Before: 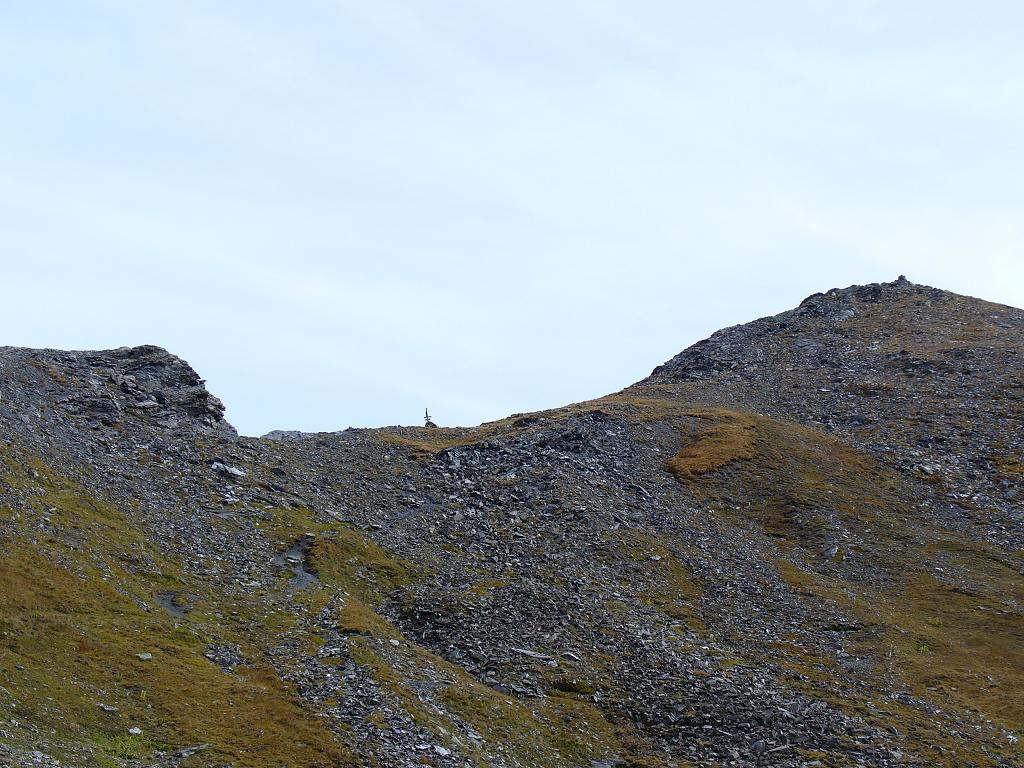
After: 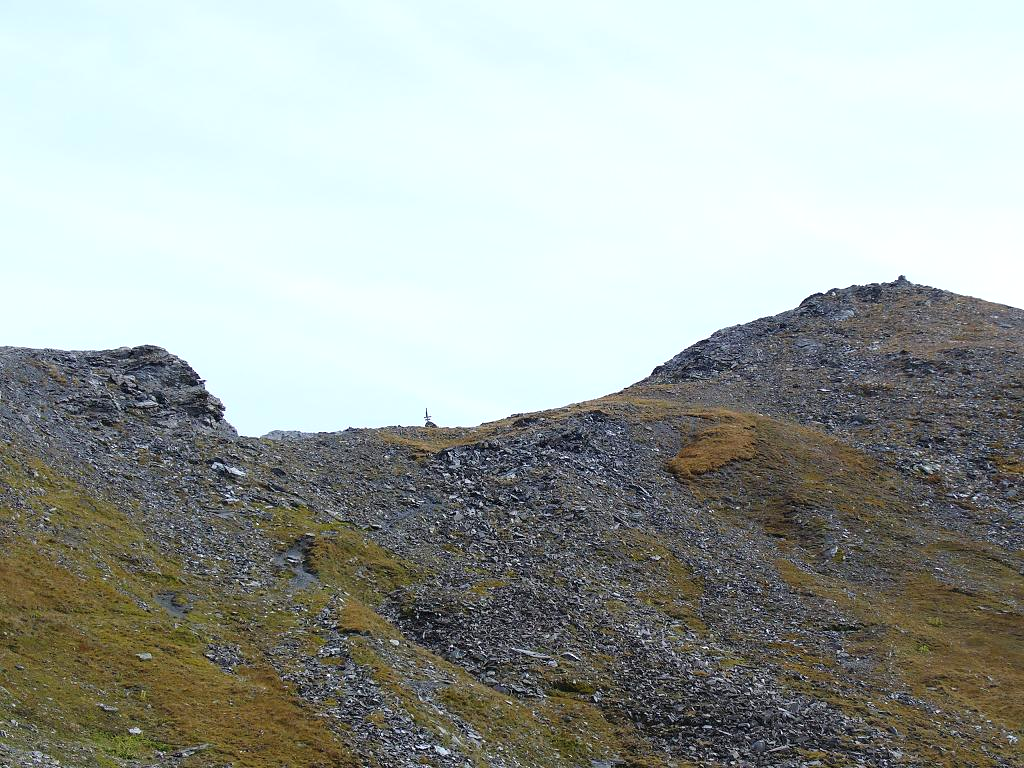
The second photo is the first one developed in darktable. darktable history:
levels: levels [0, 0.476, 0.951]
contrast brightness saturation: contrast 0.05, brightness 0.06, saturation 0.01
